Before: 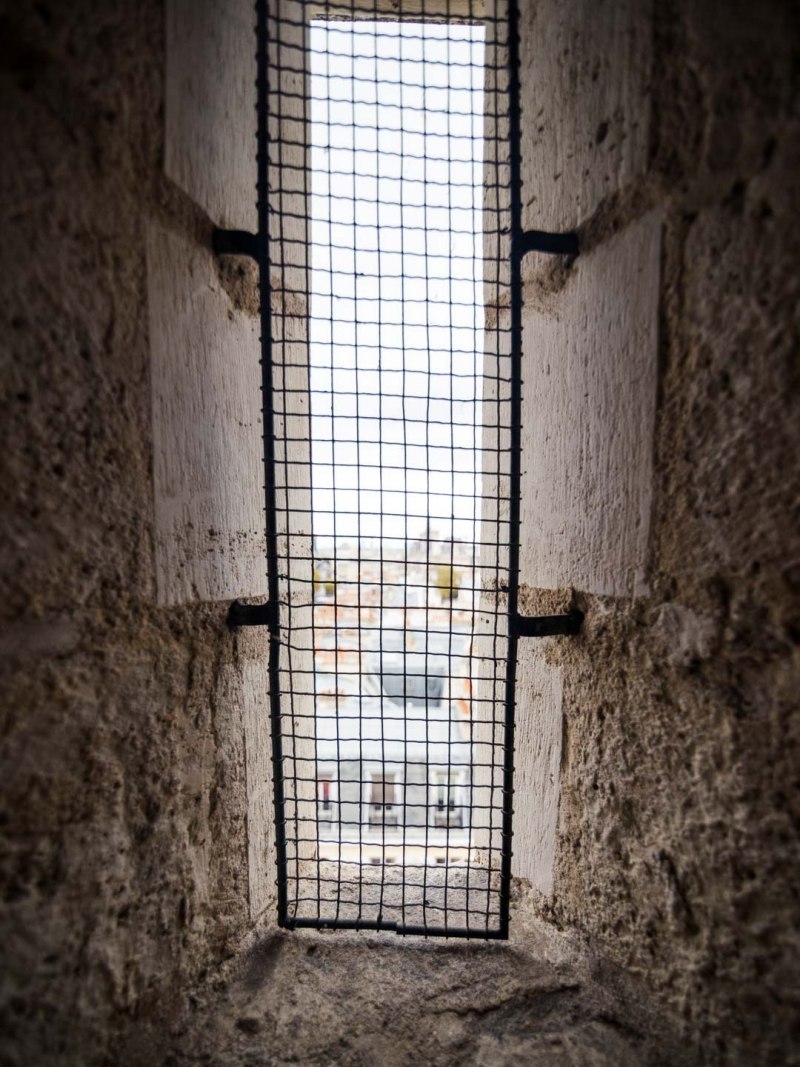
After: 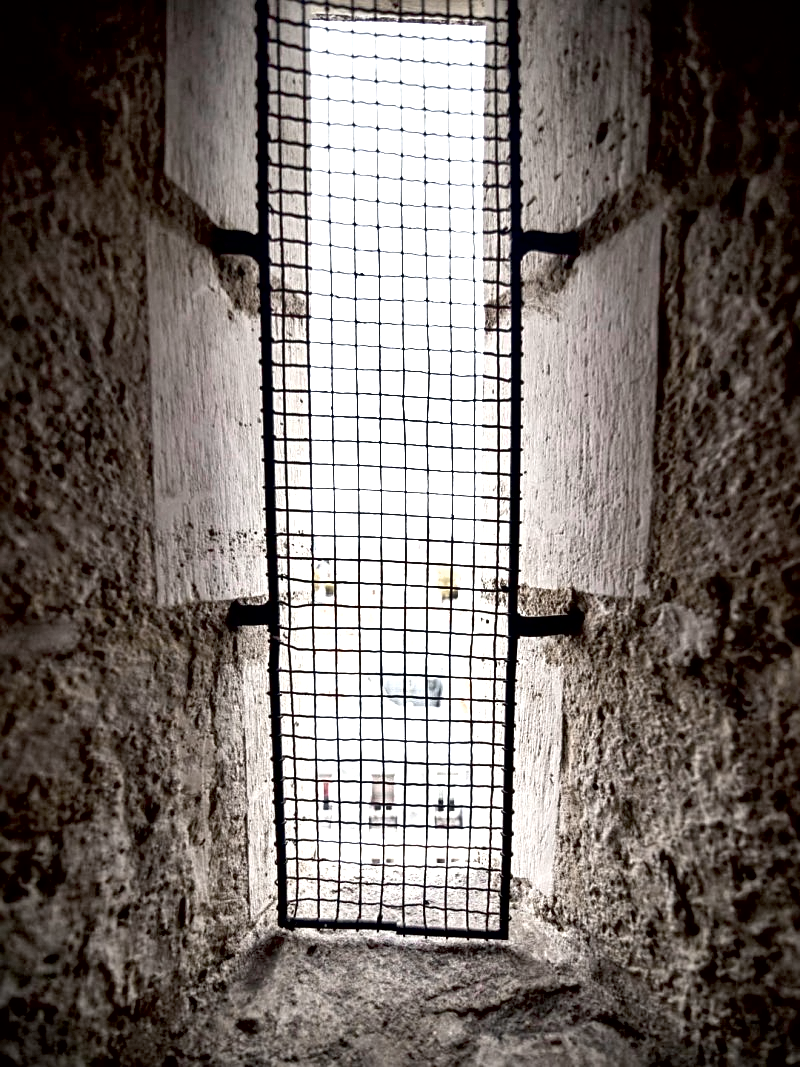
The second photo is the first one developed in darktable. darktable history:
sharpen: radius 2.503, amount 0.335
exposure: black level correction 0.01, exposure 1 EV, compensate highlight preservation false
shadows and highlights: shadows 30.7, highlights -62.66, soften with gaussian
local contrast: mode bilateral grid, contrast 100, coarseness 100, detail 107%, midtone range 0.2
contrast brightness saturation: contrast 0.042, saturation 0.075
color zones: curves: ch0 [(0, 0.6) (0.129, 0.508) (0.193, 0.483) (0.429, 0.5) (0.571, 0.5) (0.714, 0.5) (0.857, 0.5) (1, 0.6)]; ch1 [(0, 0.481) (0.112, 0.245) (0.213, 0.223) (0.429, 0.233) (0.571, 0.231) (0.683, 0.242) (0.857, 0.296) (1, 0.481)]
